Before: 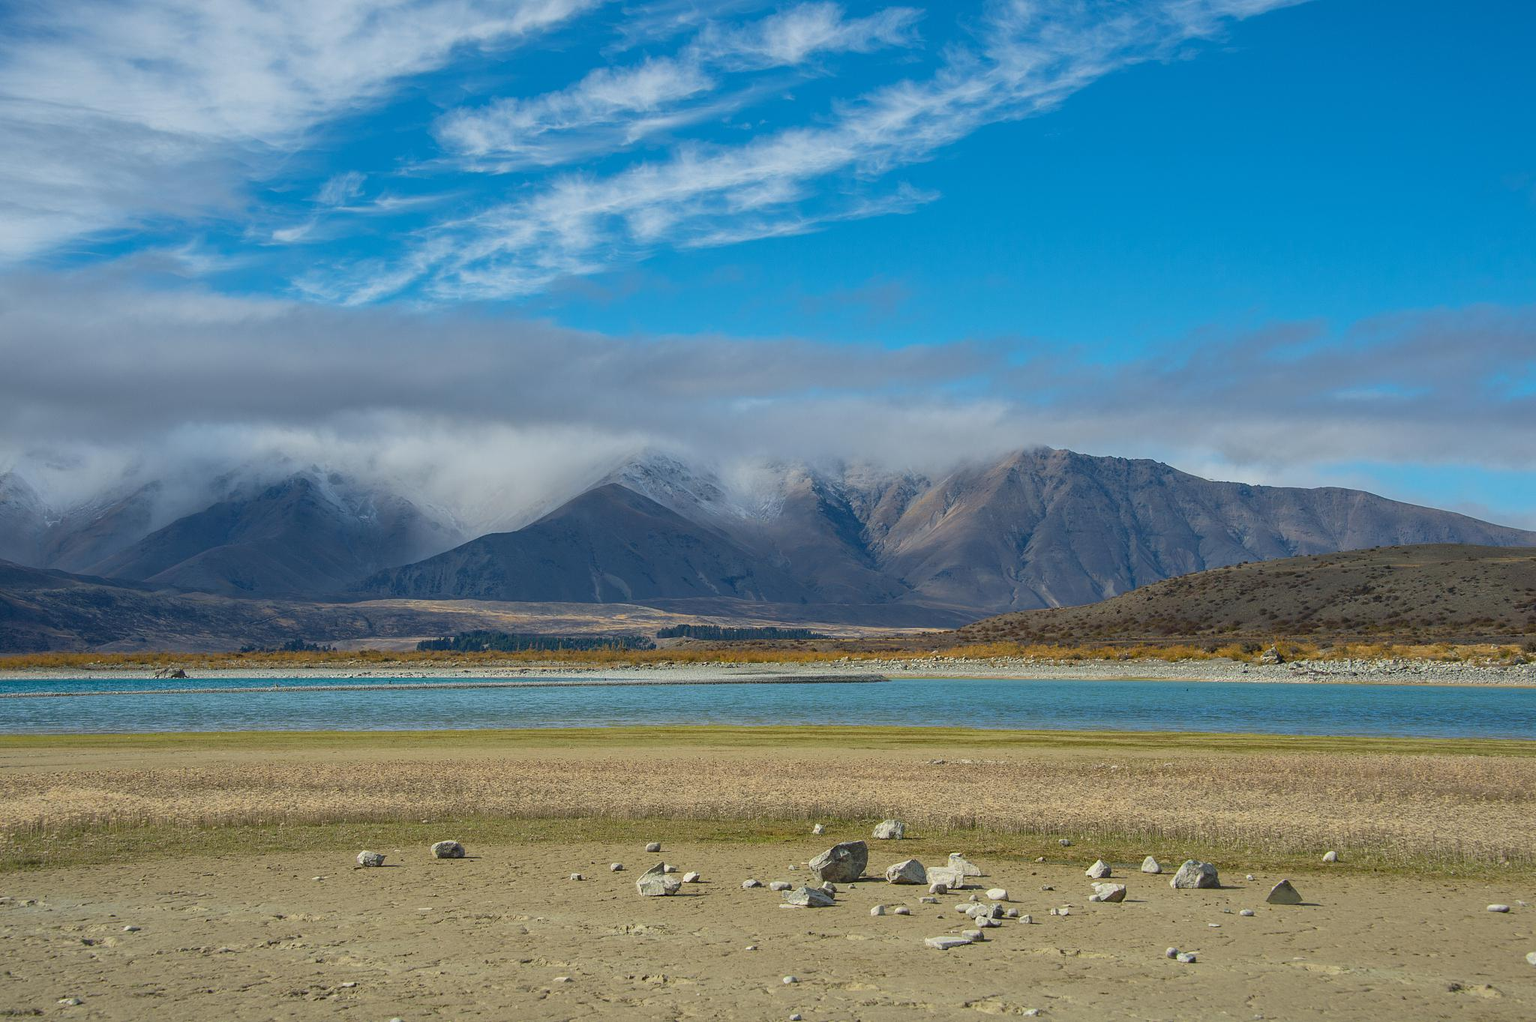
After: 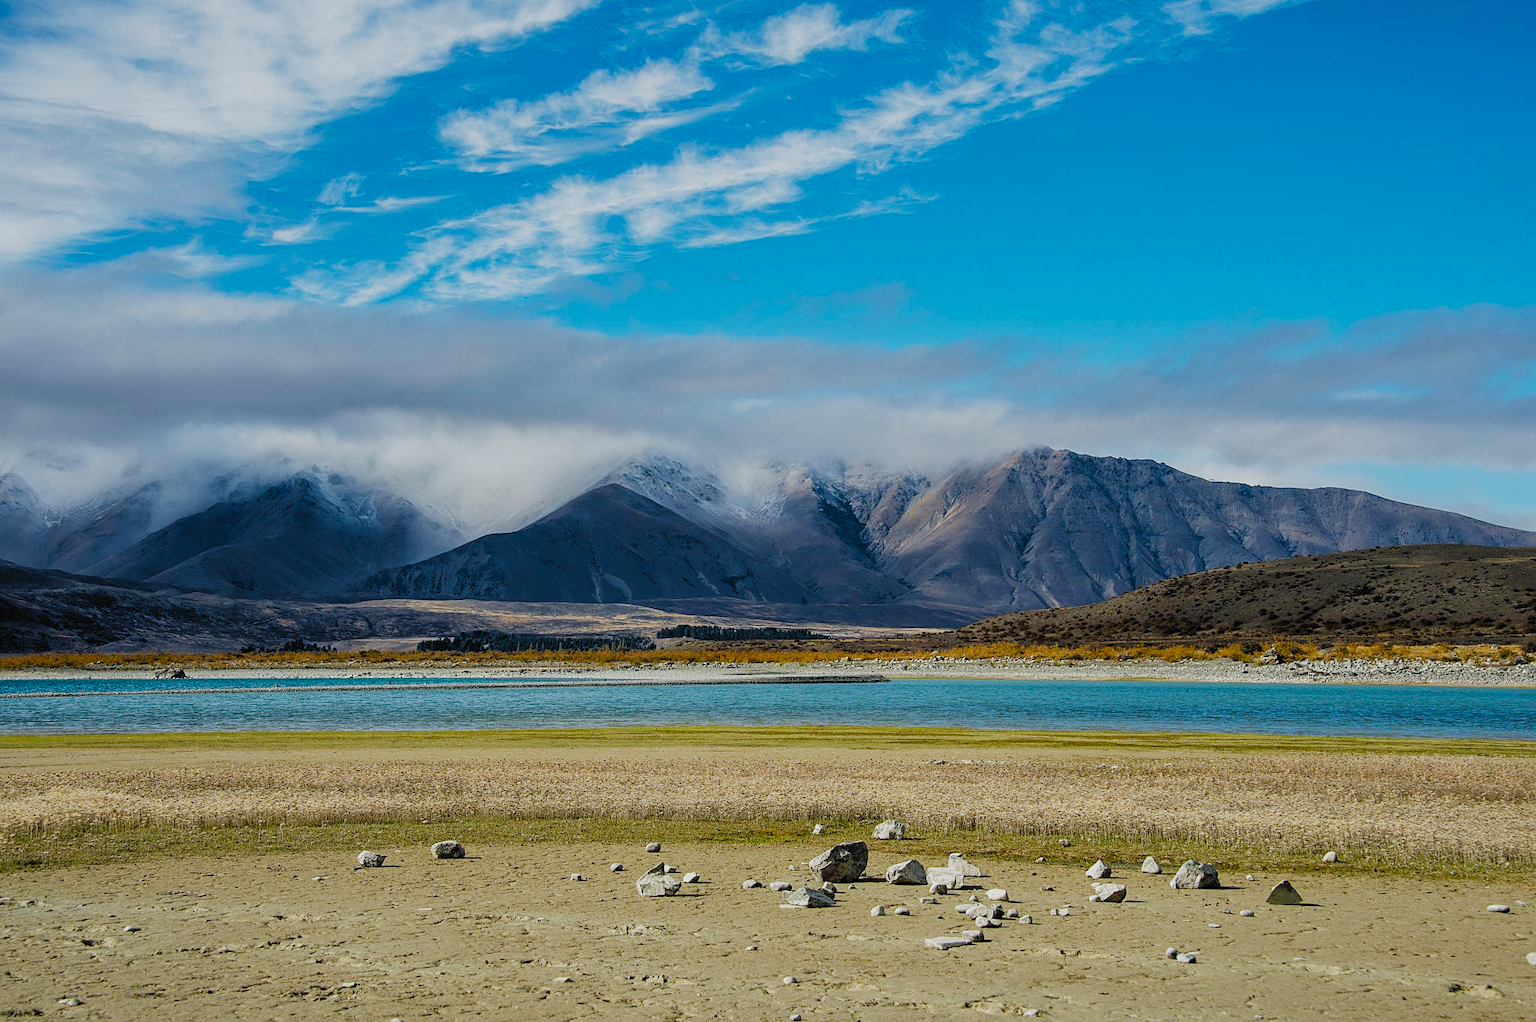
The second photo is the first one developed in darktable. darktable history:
exposure: black level correction 0.001, compensate highlight preservation false
filmic rgb: black relative exposure -5.04 EV, white relative exposure 4 EV, hardness 2.89, contrast 1.396, highlights saturation mix -29.08%, add noise in highlights 0, preserve chrominance no, color science v3 (2019), use custom middle-gray values true, contrast in highlights soft
sharpen: amount 0.208
